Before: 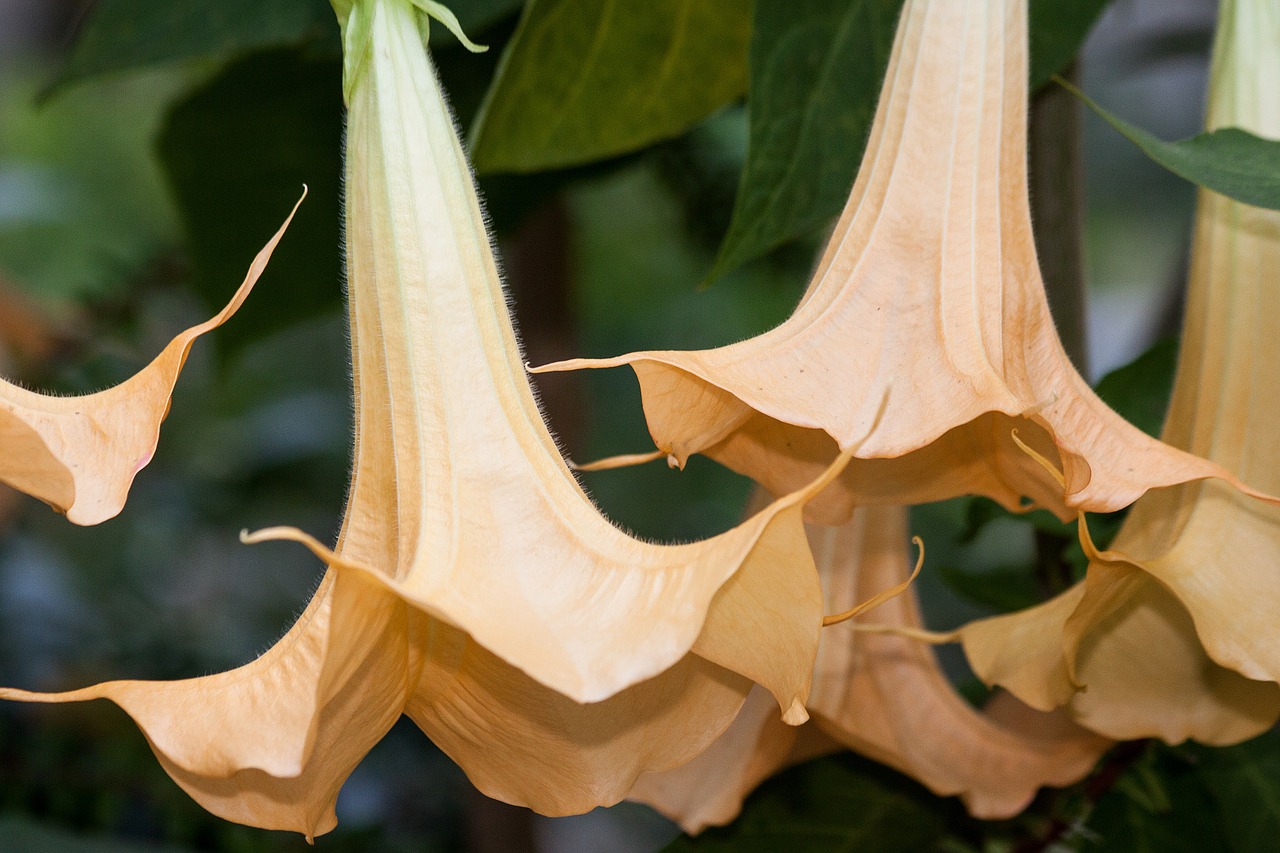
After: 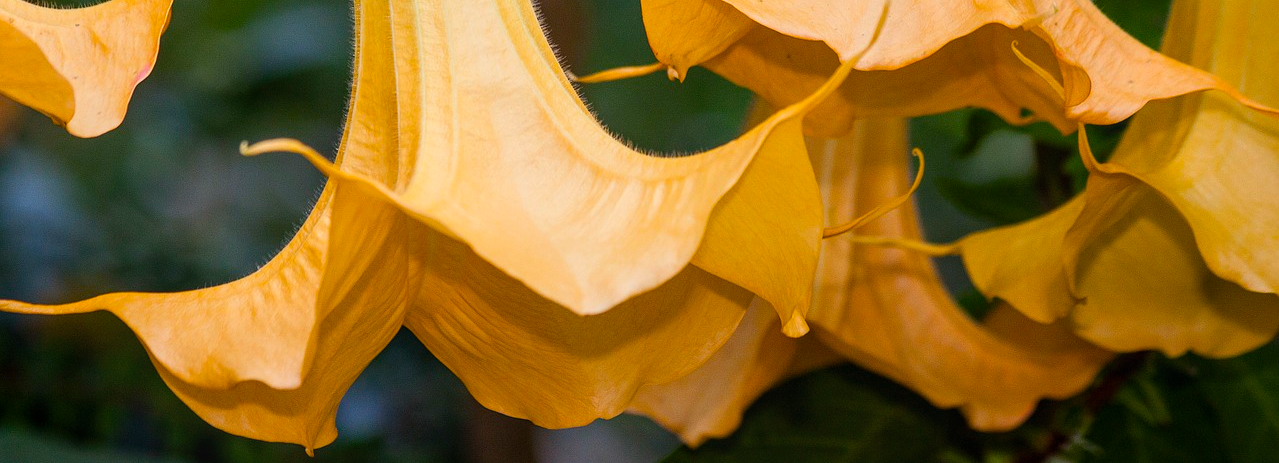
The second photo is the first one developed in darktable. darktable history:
crop and rotate: top 45.65%, right 0.045%
local contrast: detail 110%
color balance rgb: highlights gain › chroma 3.095%, highlights gain › hue 77.13°, perceptual saturation grading › global saturation 49.381%, global vibrance 20%
